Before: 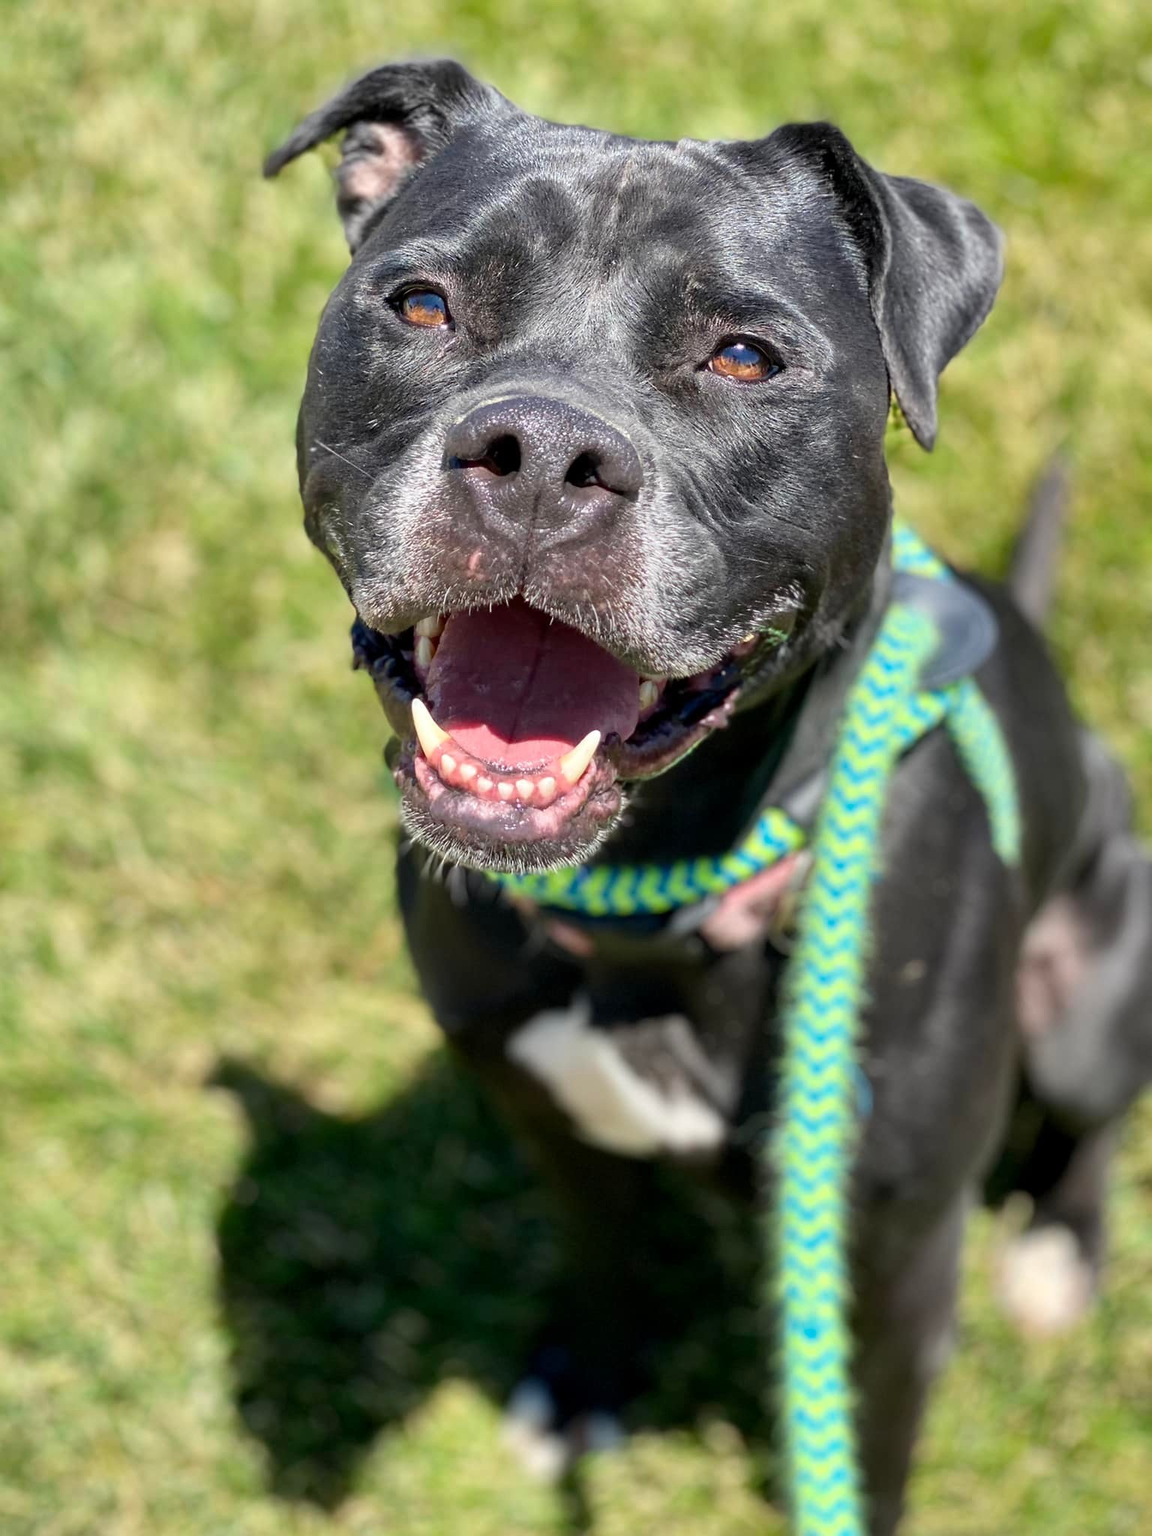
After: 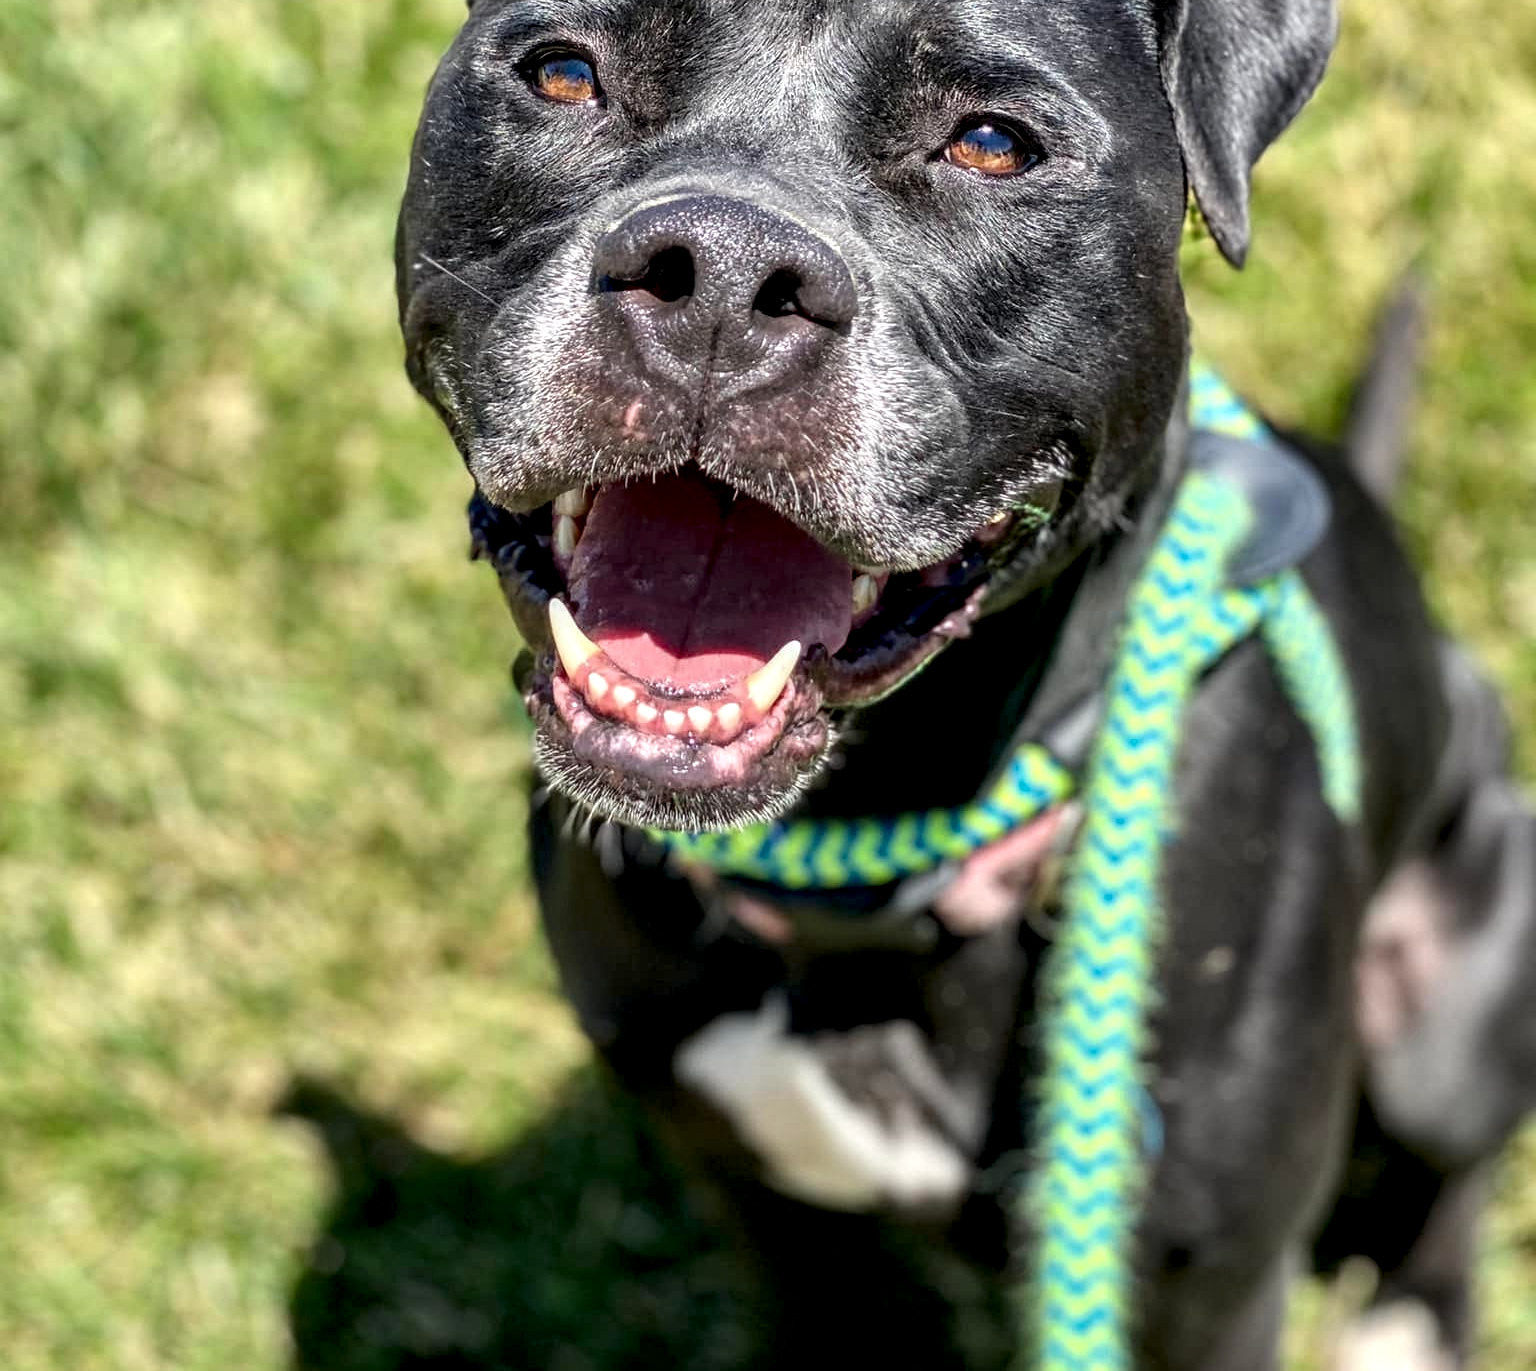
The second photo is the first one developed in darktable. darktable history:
crop: top 16.3%, bottom 16.709%
local contrast: detail 160%
